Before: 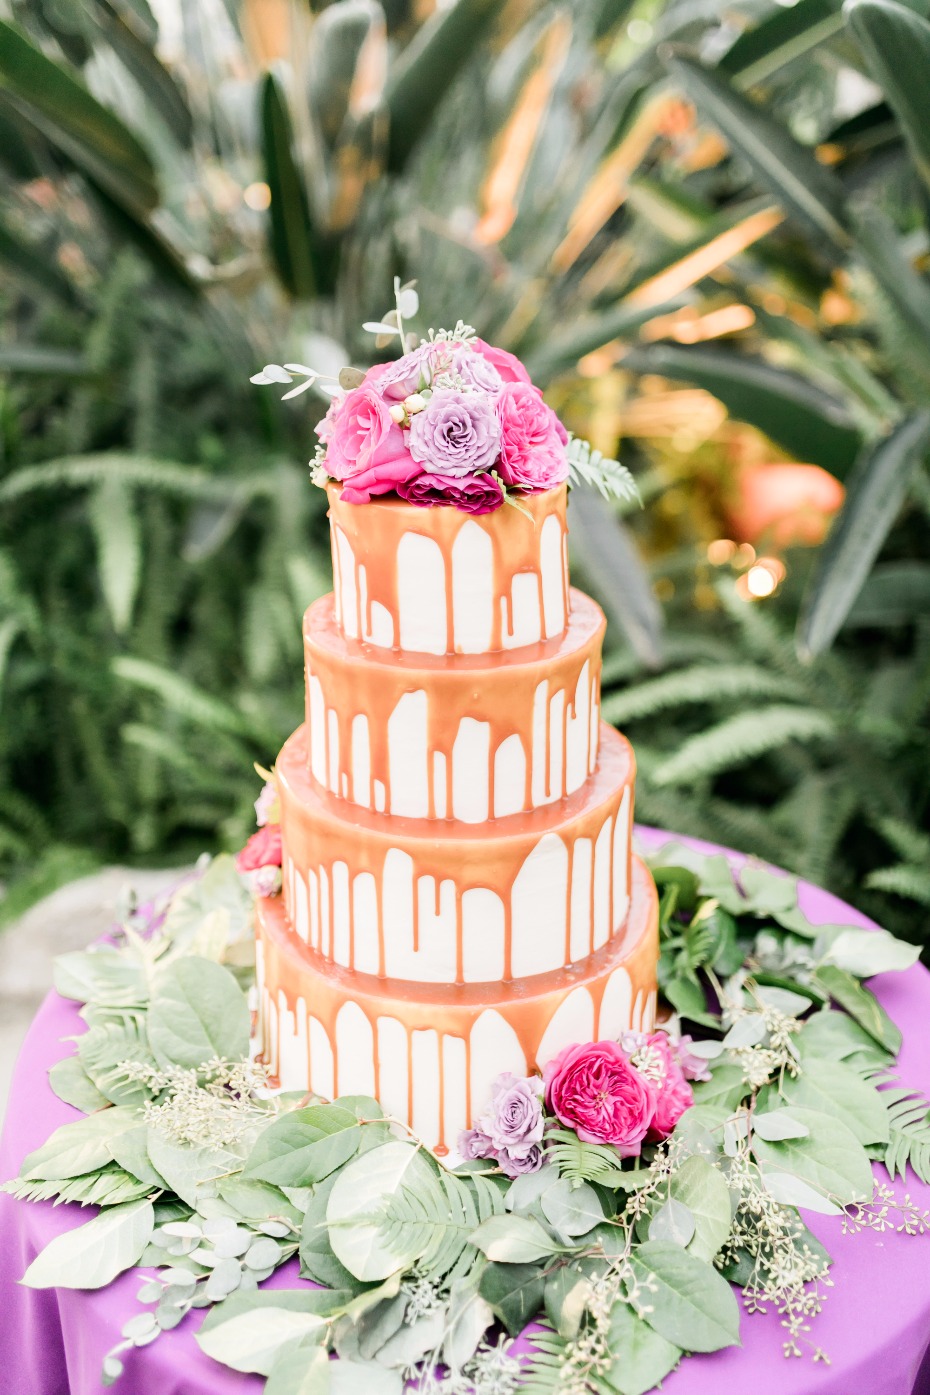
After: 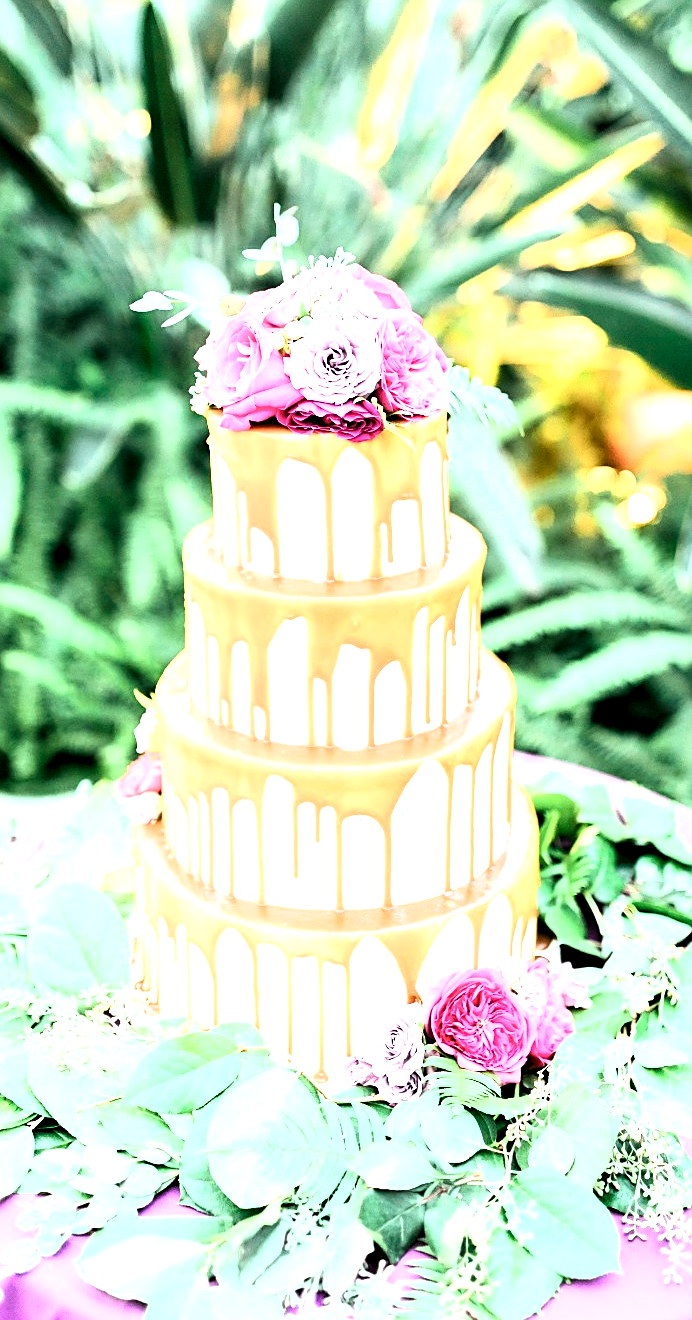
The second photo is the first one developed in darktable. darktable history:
exposure: black level correction 0, exposure 0.703 EV, compensate exposure bias true, compensate highlight preservation false
crop and rotate: left 13.006%, top 5.326%, right 12.57%
levels: levels [0.062, 0.494, 0.925]
sharpen: on, module defaults
color calibration: illuminant Planckian (black body), adaptation linear Bradford (ICC v4), x 0.365, y 0.367, temperature 4418.38 K
tone curve: curves: ch0 [(0, 0.049) (0.113, 0.084) (0.285, 0.301) (0.673, 0.796) (0.845, 0.932) (0.994, 0.971)]; ch1 [(0, 0) (0.456, 0.424) (0.498, 0.5) (0.57, 0.557) (0.631, 0.635) (1, 1)]; ch2 [(0, 0) (0.395, 0.398) (0.44, 0.456) (0.502, 0.507) (0.55, 0.559) (0.67, 0.702) (1, 1)], color space Lab, independent channels, preserve colors none
